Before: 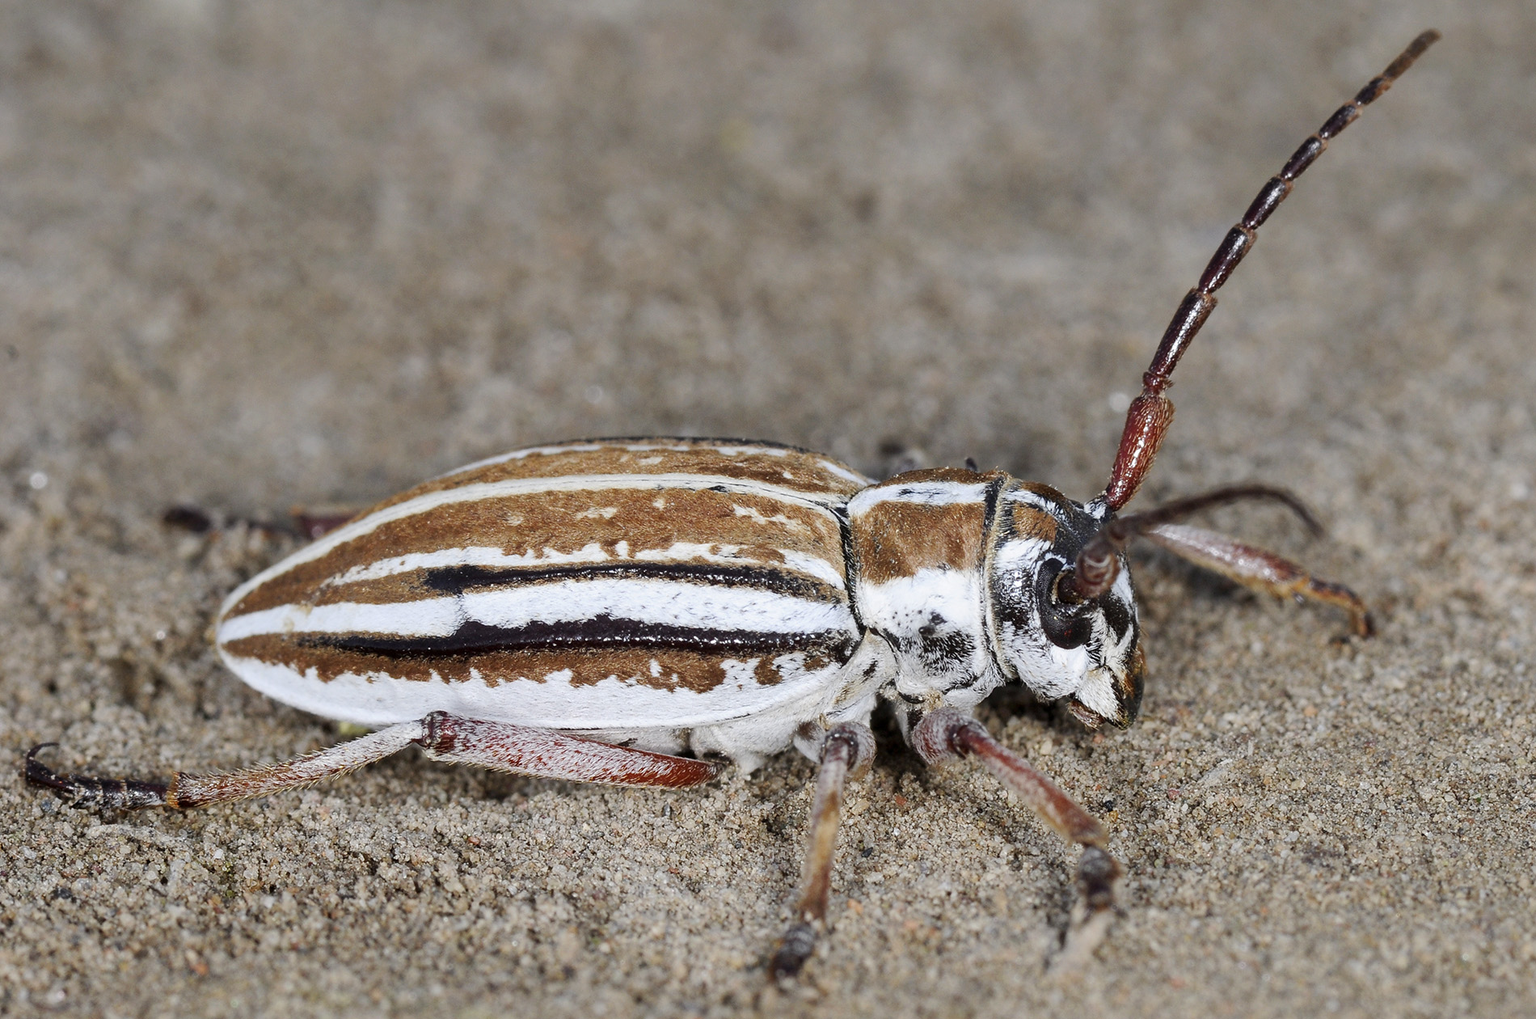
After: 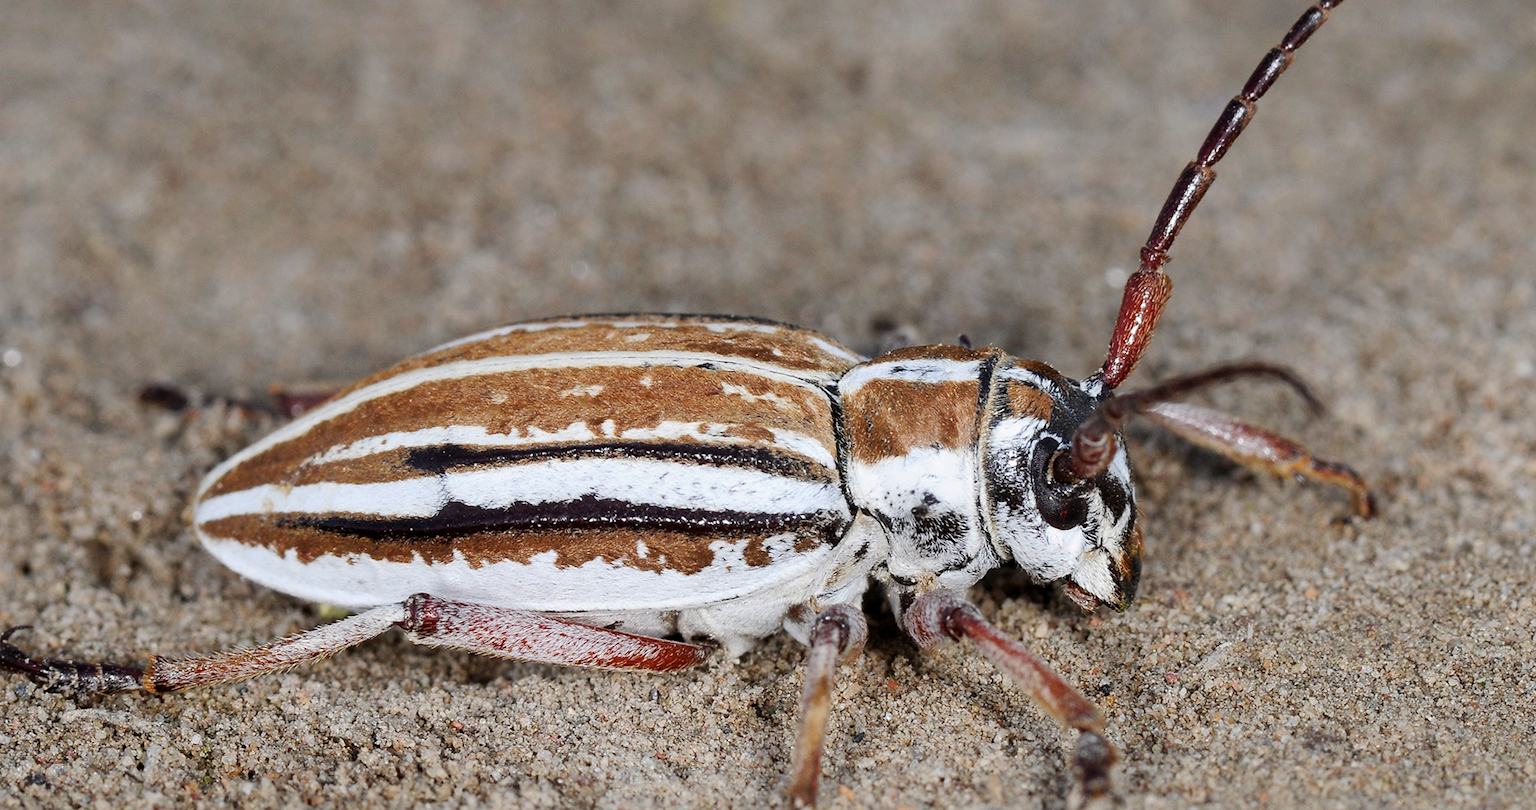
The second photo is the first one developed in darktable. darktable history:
crop and rotate: left 1.814%, top 12.818%, right 0.25%, bottom 9.225%
tone equalizer: on, module defaults
